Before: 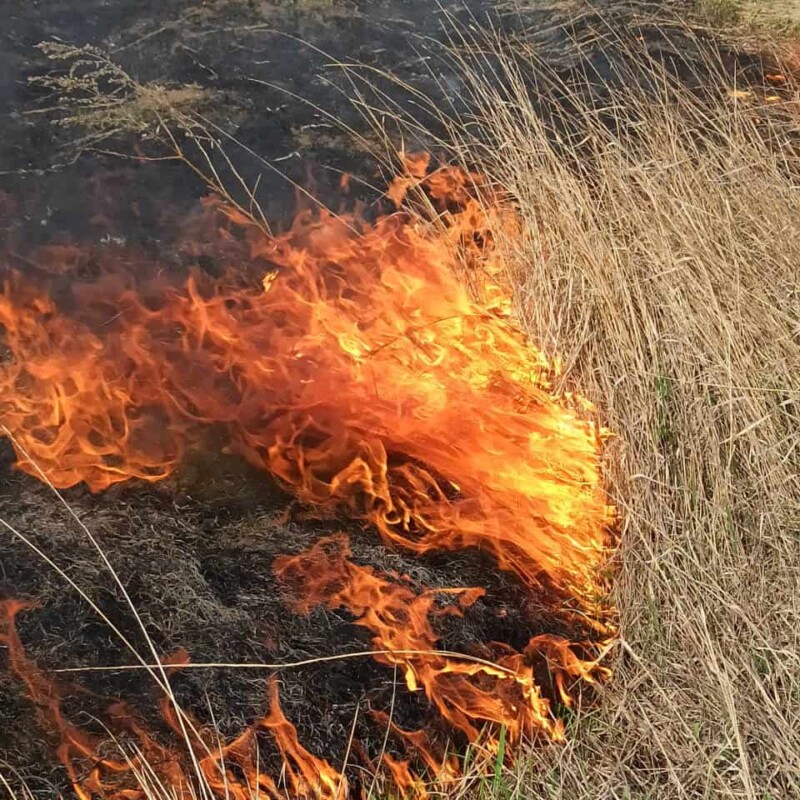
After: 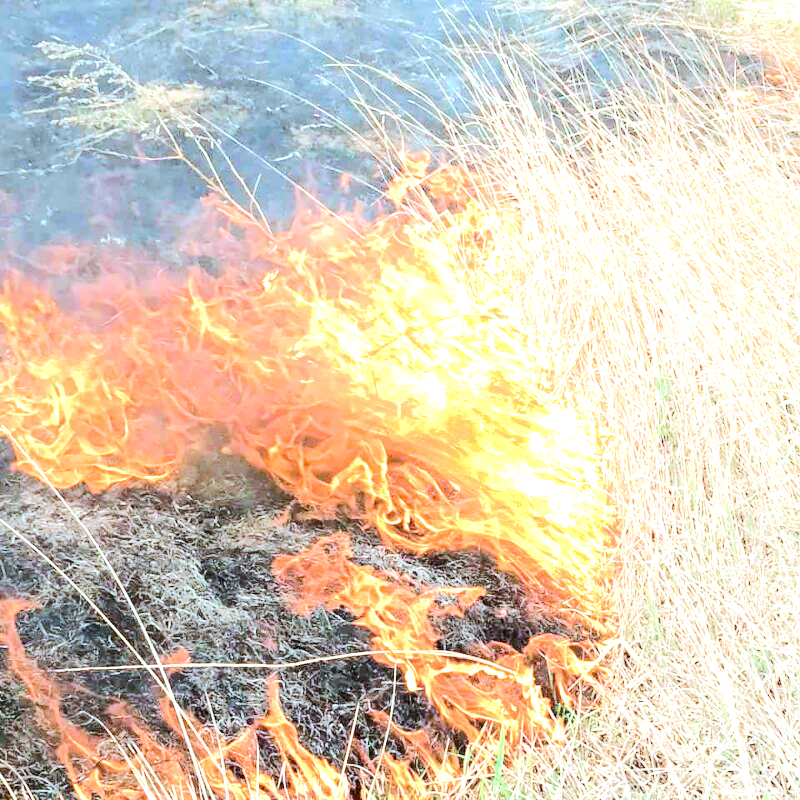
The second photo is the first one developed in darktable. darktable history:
shadows and highlights: radius 91.46, shadows -15.2, white point adjustment 0.169, highlights 33, compress 48.51%, soften with gaussian
exposure: black level correction 0.001, exposure 1.86 EV, compensate highlight preservation false
color correction: highlights a* -10.59, highlights b* -19.45
tone equalizer: -7 EV 0.146 EV, -6 EV 0.574 EV, -5 EV 1.14 EV, -4 EV 1.33 EV, -3 EV 1.16 EV, -2 EV 0.6 EV, -1 EV 0.166 EV, edges refinement/feathering 500, mask exposure compensation -1.57 EV, preserve details no
color zones: curves: ch1 [(0.113, 0.438) (0.75, 0.5)]; ch2 [(0.12, 0.526) (0.75, 0.5)]
